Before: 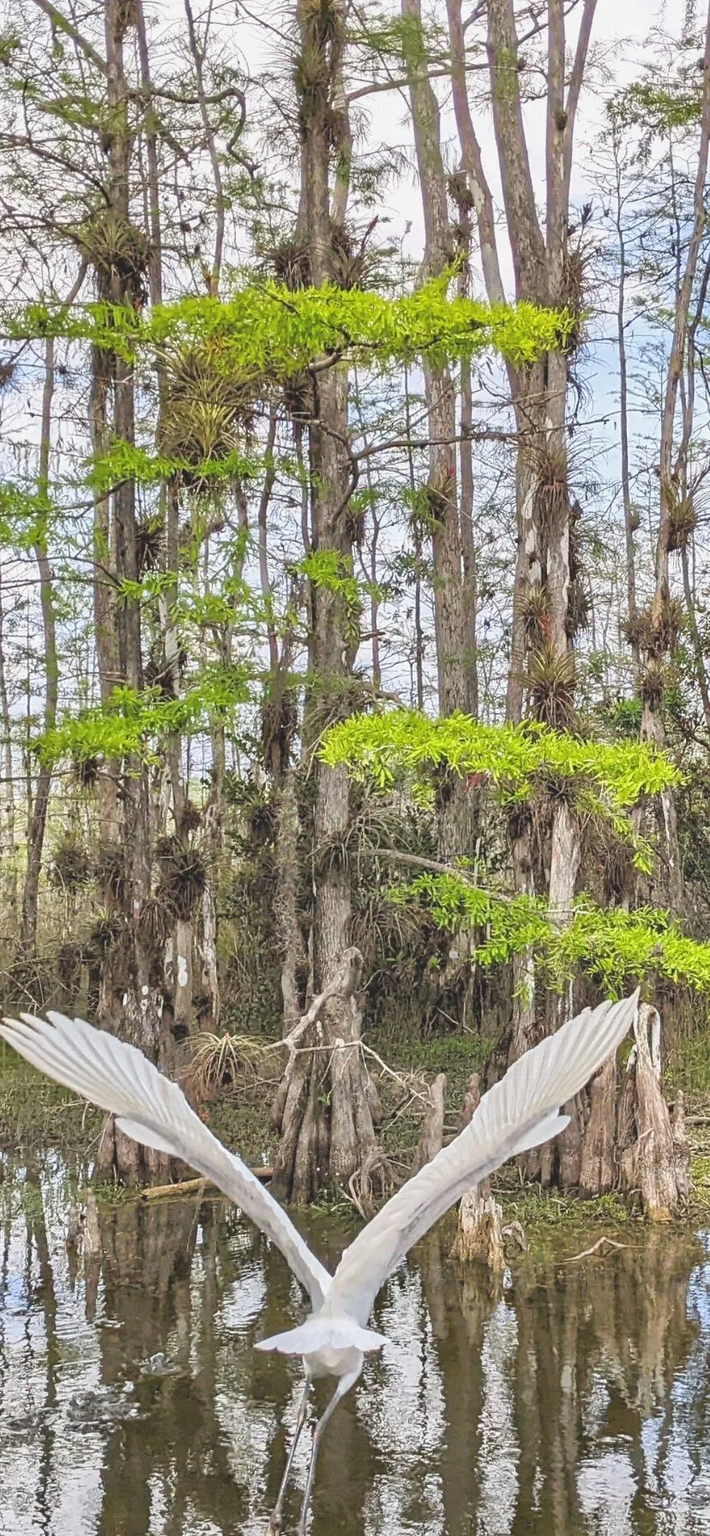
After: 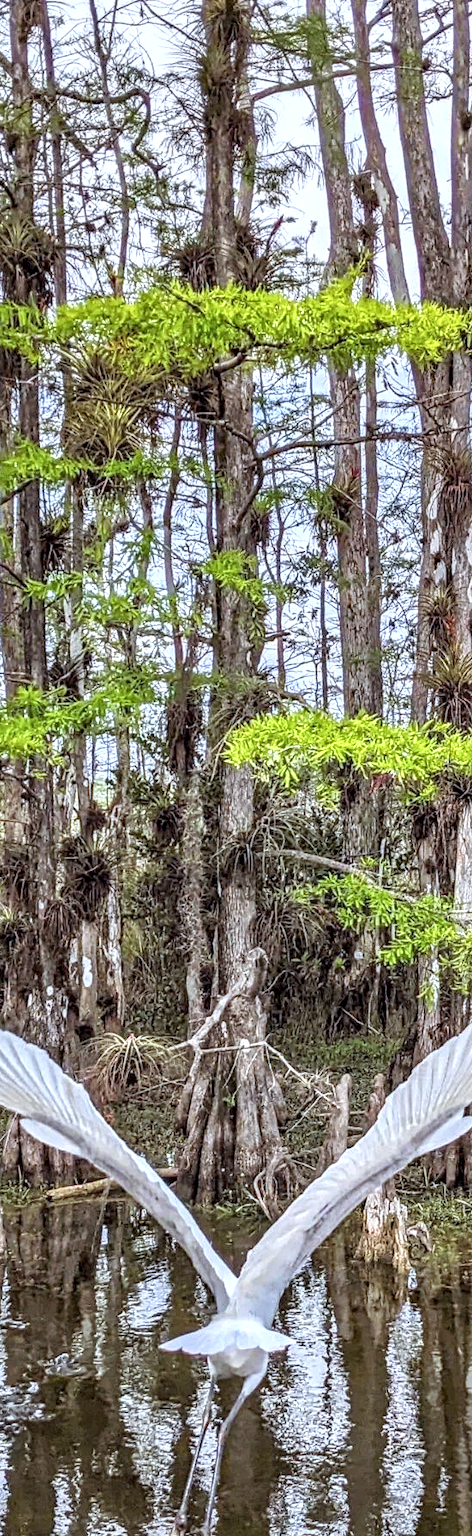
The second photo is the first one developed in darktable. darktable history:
haze removal: compatibility mode true, adaptive false
color balance rgb: shadows lift › chroma 4.52%, shadows lift › hue 25.71°, perceptual saturation grading › global saturation -3.541%
local contrast: highlights 4%, shadows 2%, detail 181%
crop and rotate: left 13.641%, right 19.725%
color calibration: output R [0.994, 0.059, -0.119, 0], output G [-0.036, 1.09, -0.119, 0], output B [0.078, -0.108, 0.961, 0], gray › normalize channels true, illuminant as shot in camera, x 0.37, y 0.382, temperature 4320.07 K, gamut compression 0.013
